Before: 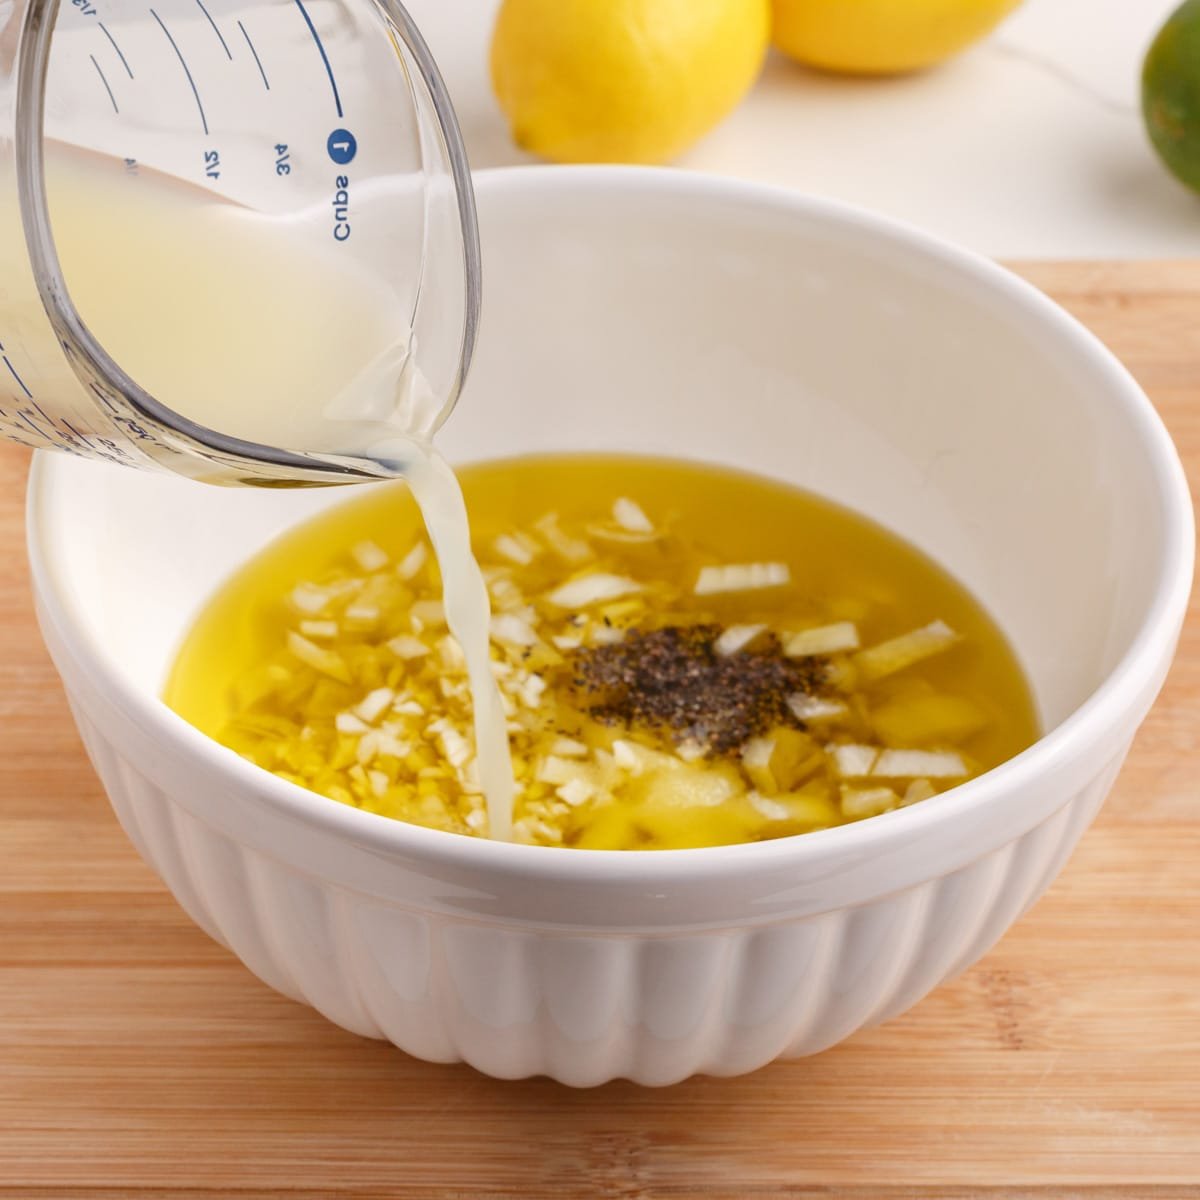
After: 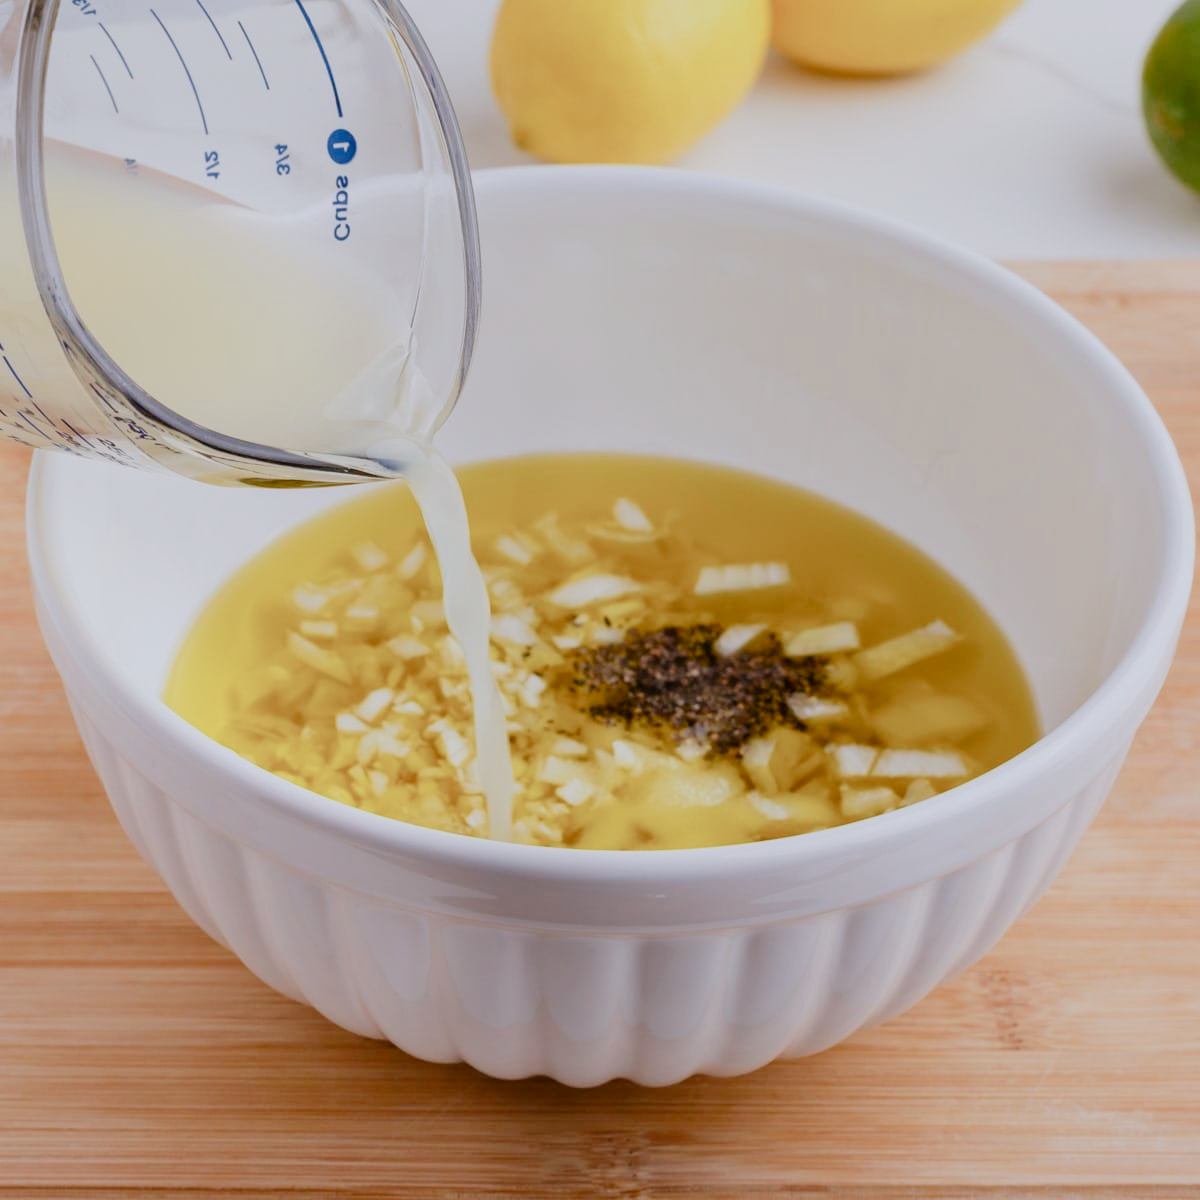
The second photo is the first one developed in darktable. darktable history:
color calibration: x 0.367, y 0.379, temperature 4395.86 K
color balance rgb: shadows lift › chroma 1%, shadows lift › hue 113°, highlights gain › chroma 0.2%, highlights gain › hue 333°, perceptual saturation grading › global saturation 20%, perceptual saturation grading › highlights -50%, perceptual saturation grading › shadows 25%, contrast -20%
velvia: strength 15%
filmic rgb: black relative exposure -5 EV, white relative exposure 3.5 EV, hardness 3.19, contrast 1.3, highlights saturation mix -50%
